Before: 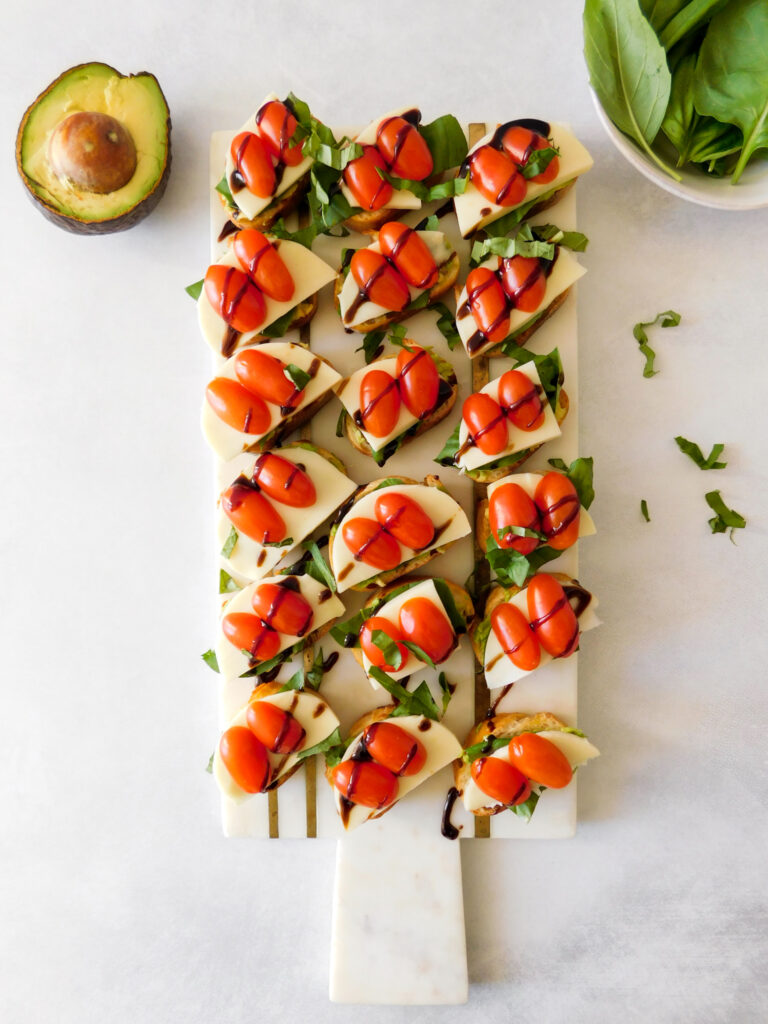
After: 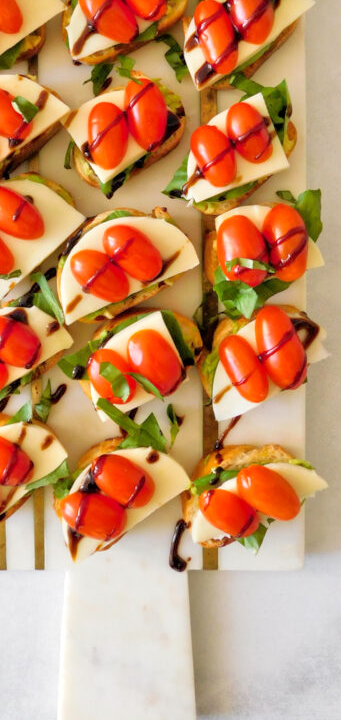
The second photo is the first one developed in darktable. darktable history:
tone equalizer: -7 EV 0.15 EV, -6 EV 0.6 EV, -5 EV 1.15 EV, -4 EV 1.33 EV, -3 EV 1.15 EV, -2 EV 0.6 EV, -1 EV 0.15 EV, mask exposure compensation -0.5 EV
crop: left 35.432%, top 26.233%, right 20.145%, bottom 3.432%
